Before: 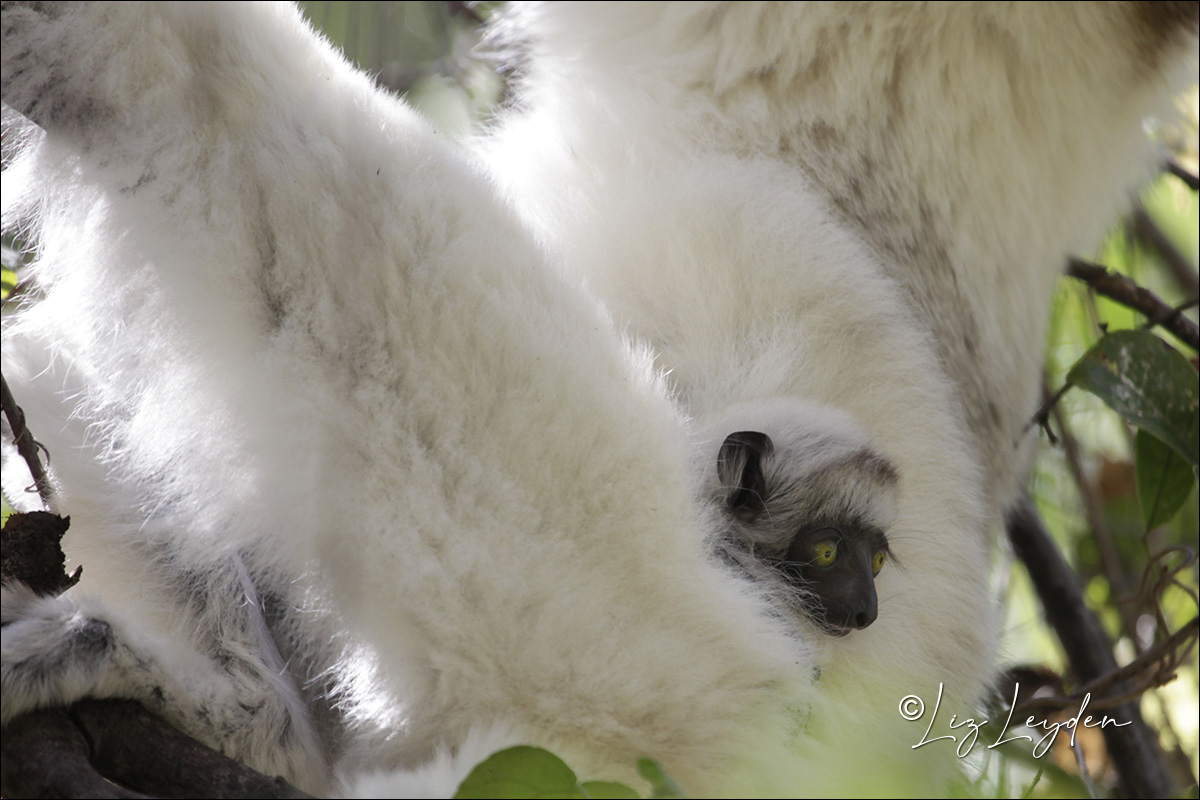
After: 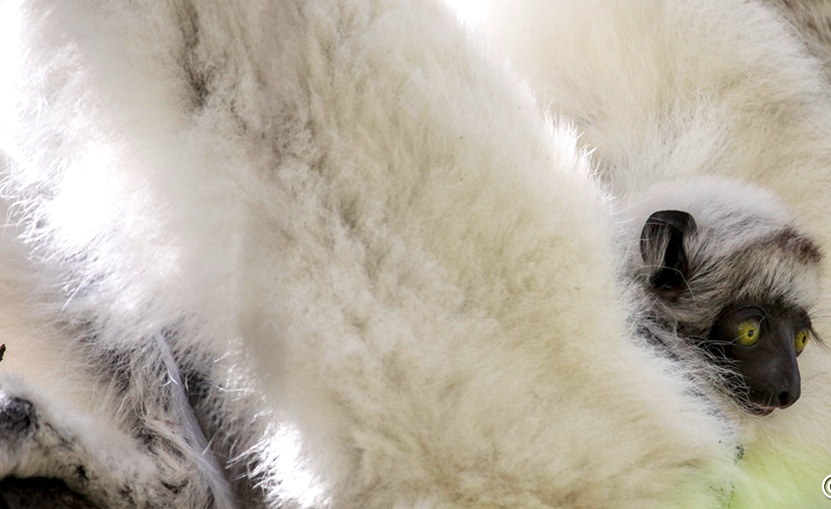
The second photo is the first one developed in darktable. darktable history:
crop: left 6.488%, top 27.668%, right 24.183%, bottom 8.656%
contrast brightness saturation: contrast 0.2, brightness 0.16, saturation 0.22
local contrast: detail 142%
